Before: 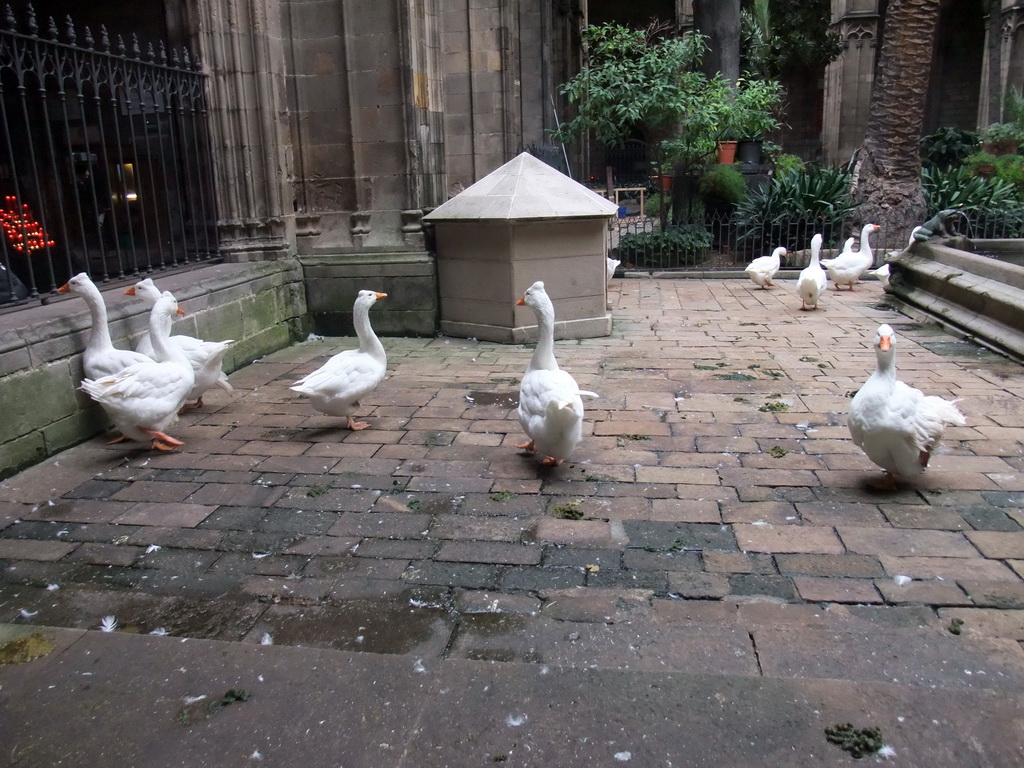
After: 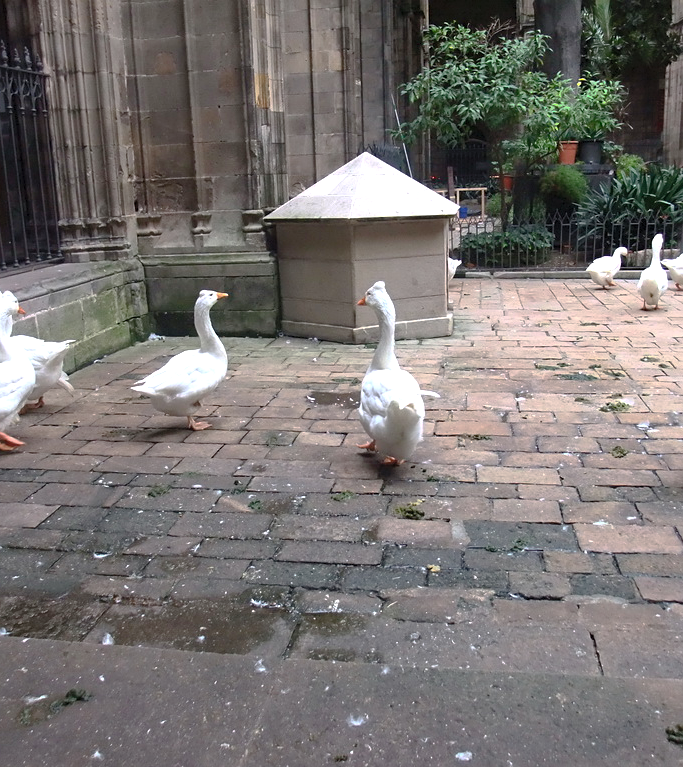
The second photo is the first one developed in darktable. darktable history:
exposure: exposure 0.524 EV, compensate exposure bias true, compensate highlight preservation false
crop and rotate: left 15.563%, right 17.714%
sharpen: amount 0.206
base curve: curves: ch0 [(0, 0) (0.841, 0.609) (1, 1)], preserve colors none
contrast brightness saturation: contrast 0.236, brightness 0.268, saturation 0.372
color balance rgb: perceptual saturation grading › global saturation -10.846%, perceptual saturation grading › highlights -26.869%, perceptual saturation grading › shadows 20.765%
